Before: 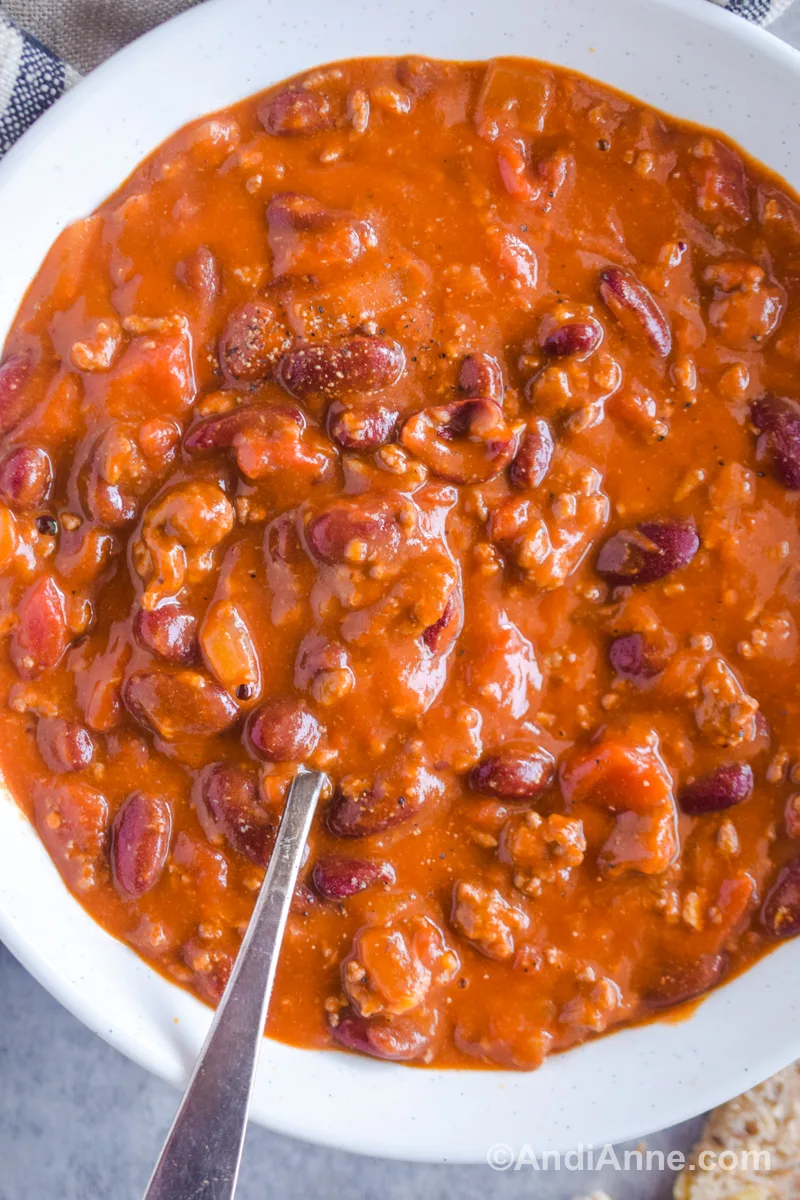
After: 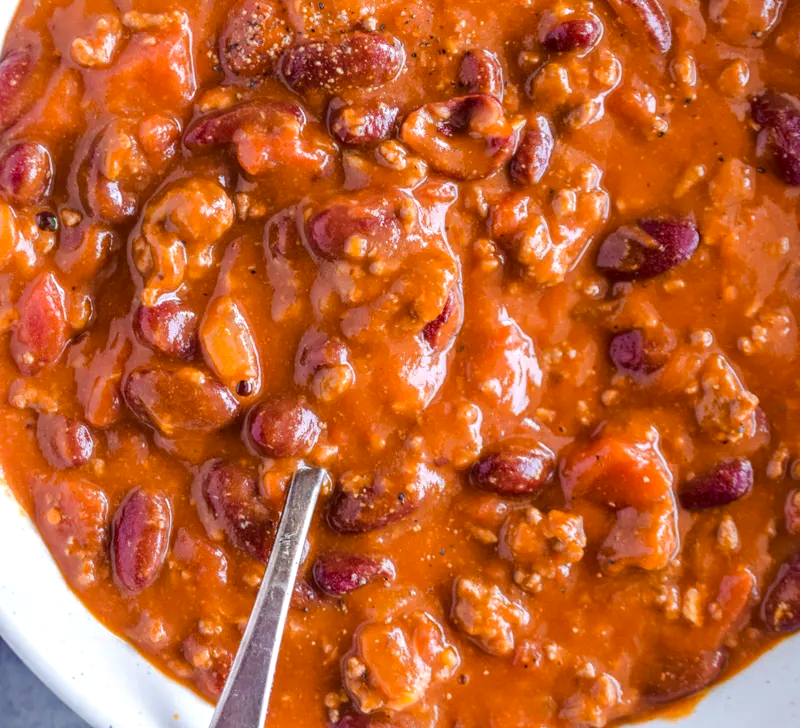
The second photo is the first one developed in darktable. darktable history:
crop and rotate: top 25.357%, bottom 13.942%
local contrast: on, module defaults
haze removal: strength 0.29, distance 0.25, compatibility mode true, adaptive false
